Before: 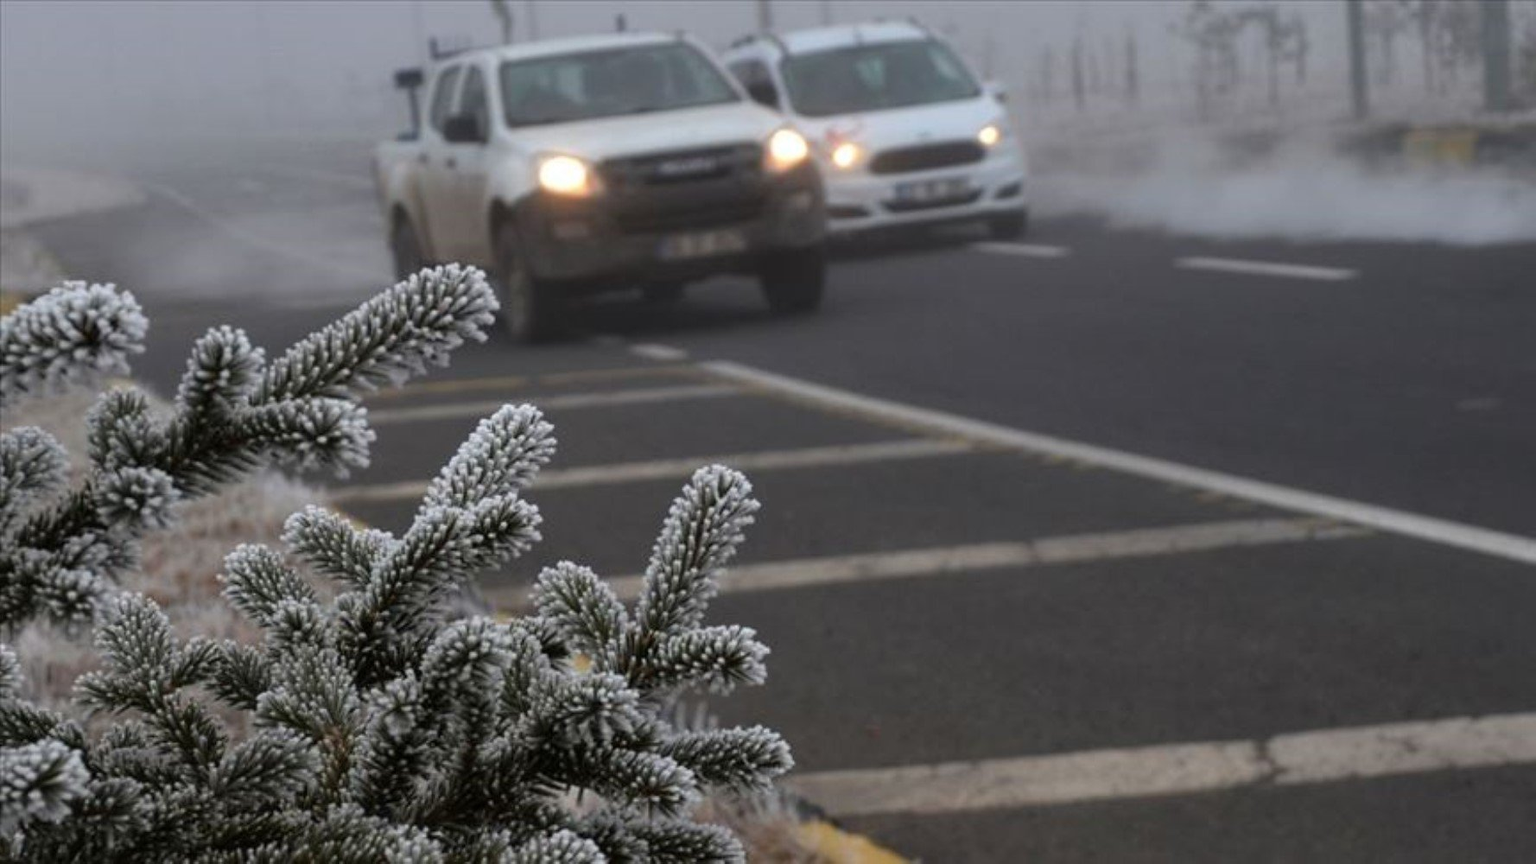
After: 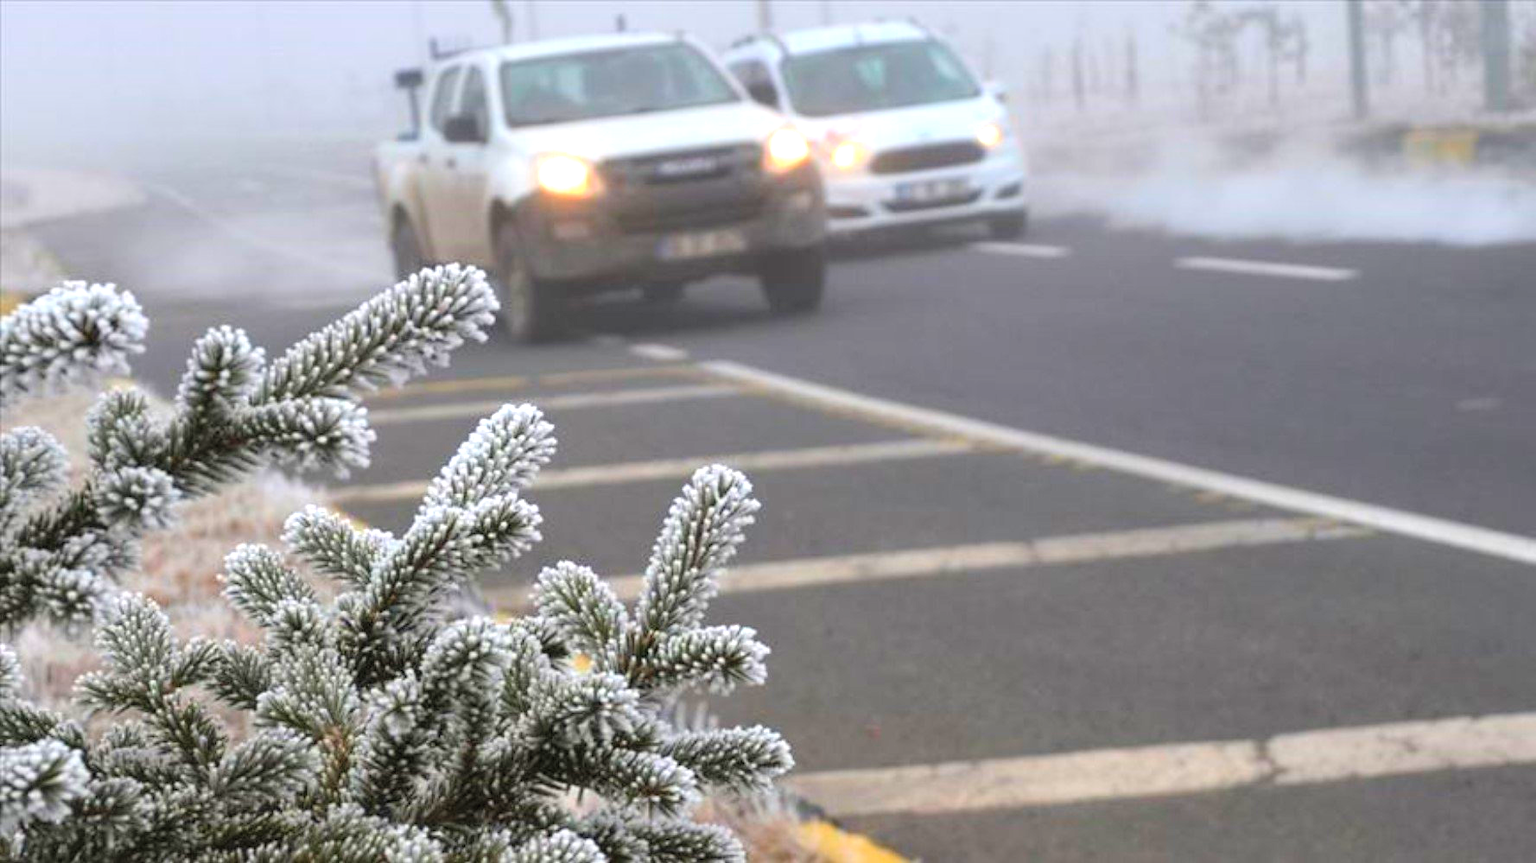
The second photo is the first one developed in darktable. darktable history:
contrast brightness saturation: contrast 0.066, brightness 0.176, saturation 0.4
exposure: black level correction 0, exposure 1 EV, compensate exposure bias true, compensate highlight preservation false
